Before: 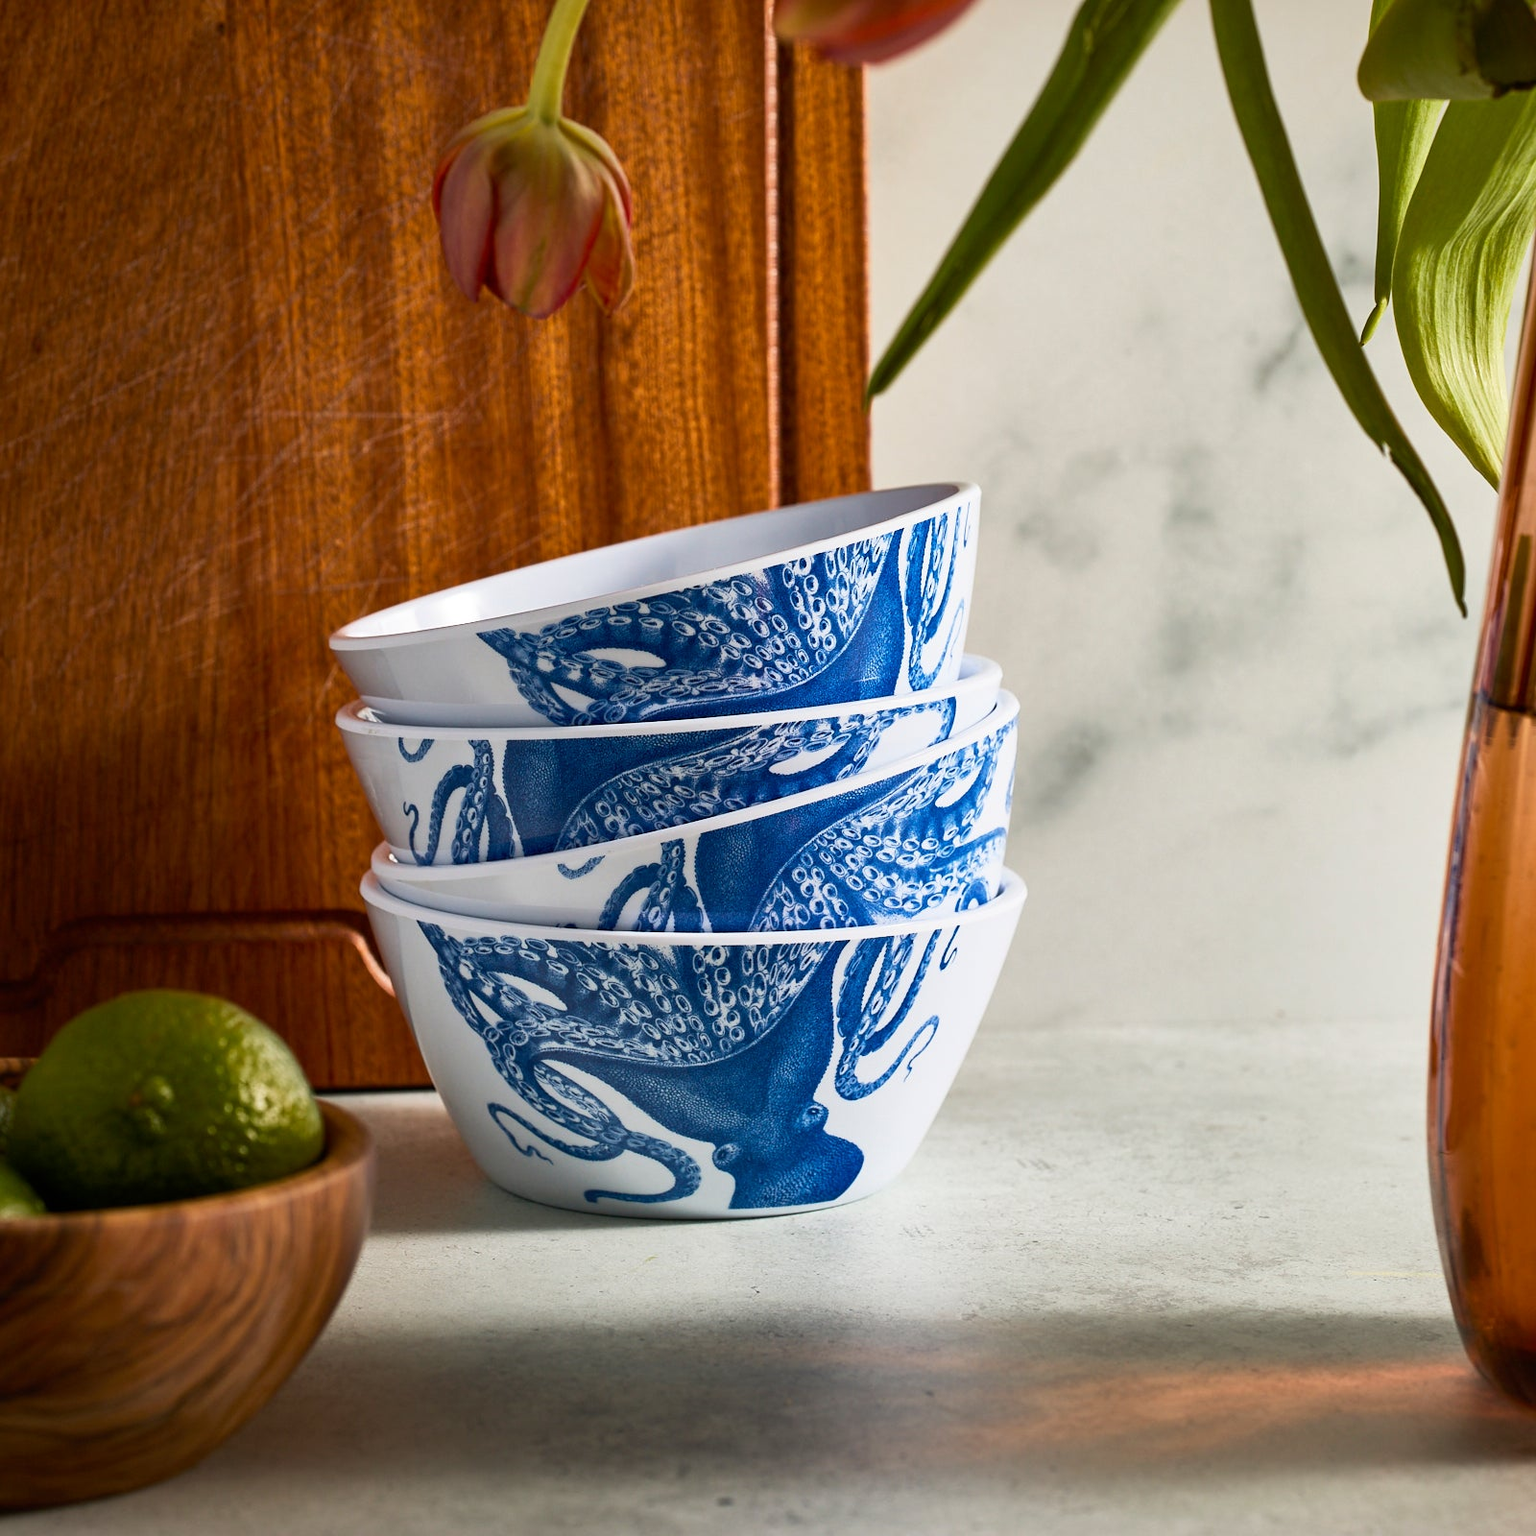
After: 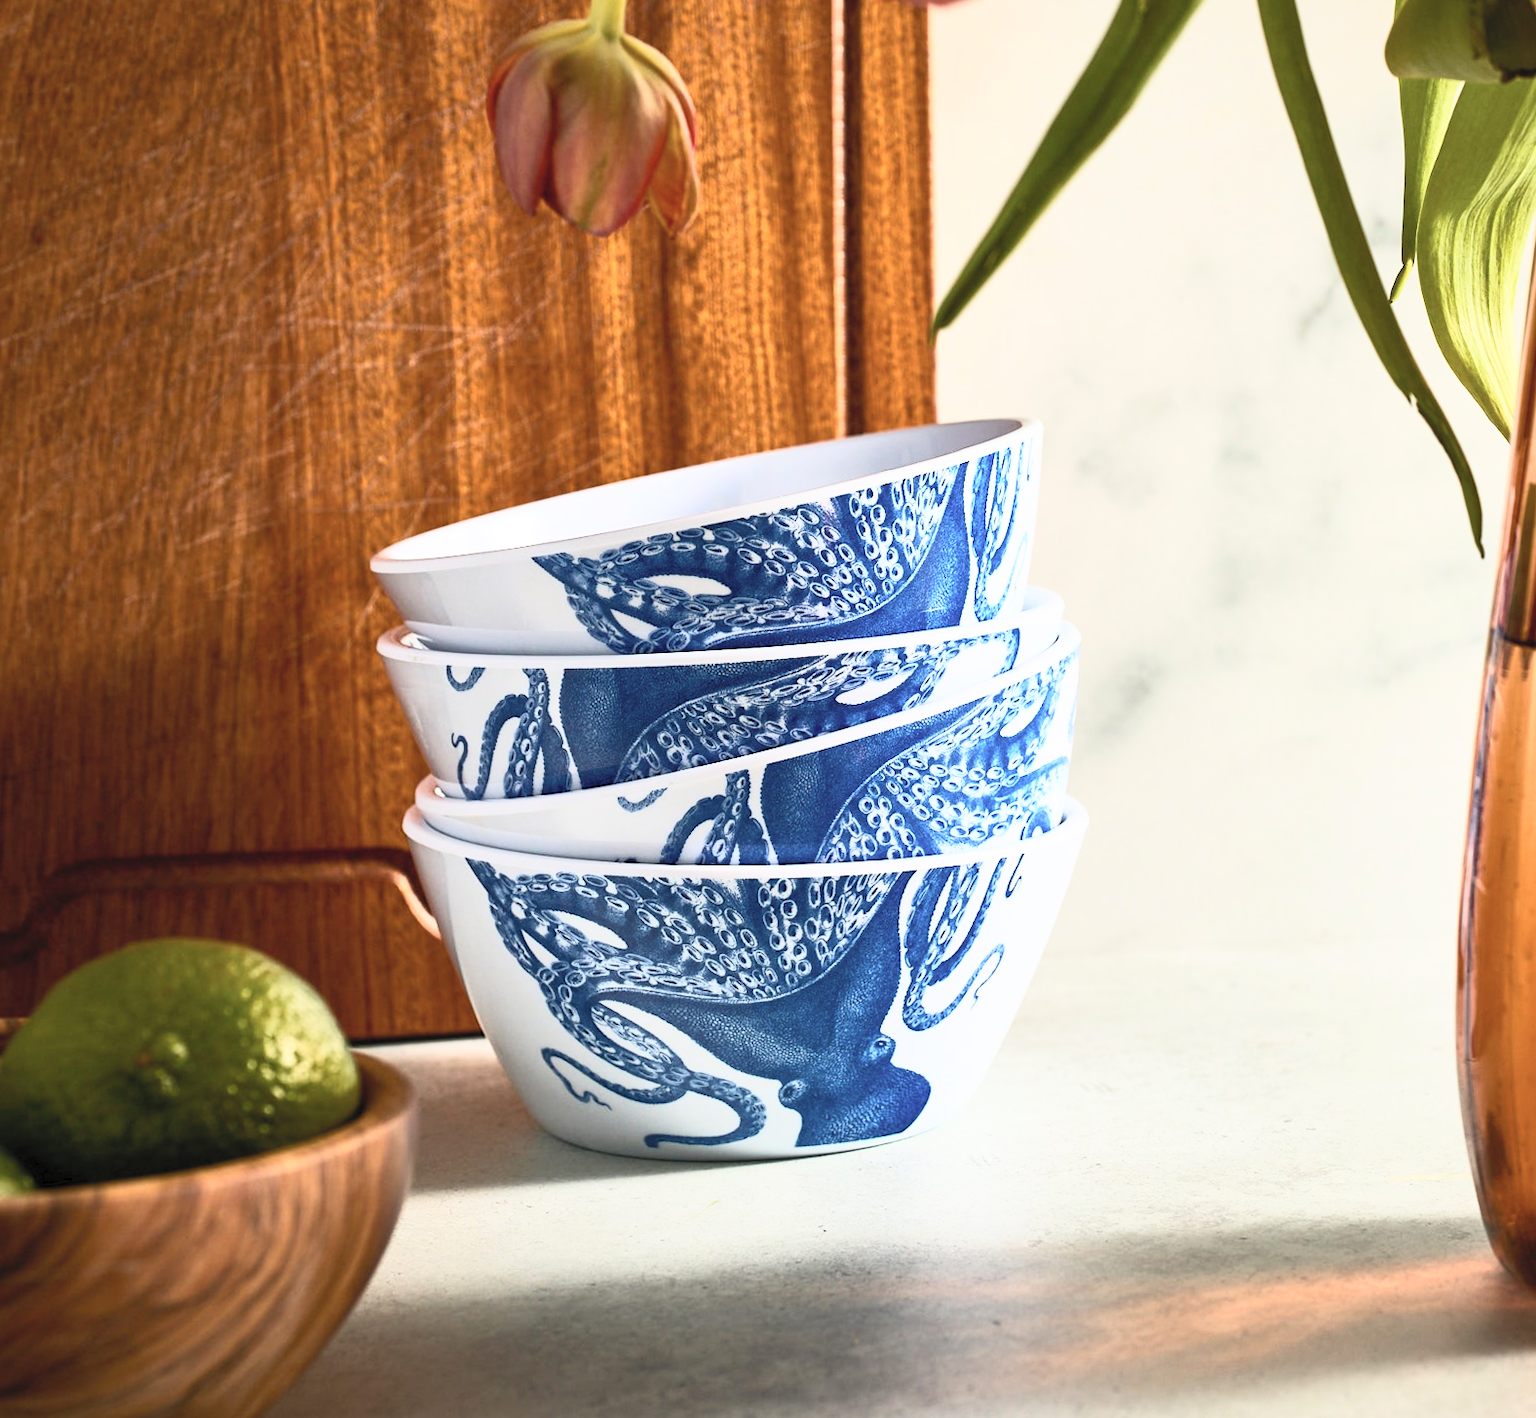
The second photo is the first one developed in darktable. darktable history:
contrast brightness saturation: contrast 0.39, brightness 0.53
rotate and perspective: rotation -0.013°, lens shift (vertical) -0.027, lens shift (horizontal) 0.178, crop left 0.016, crop right 0.989, crop top 0.082, crop bottom 0.918
